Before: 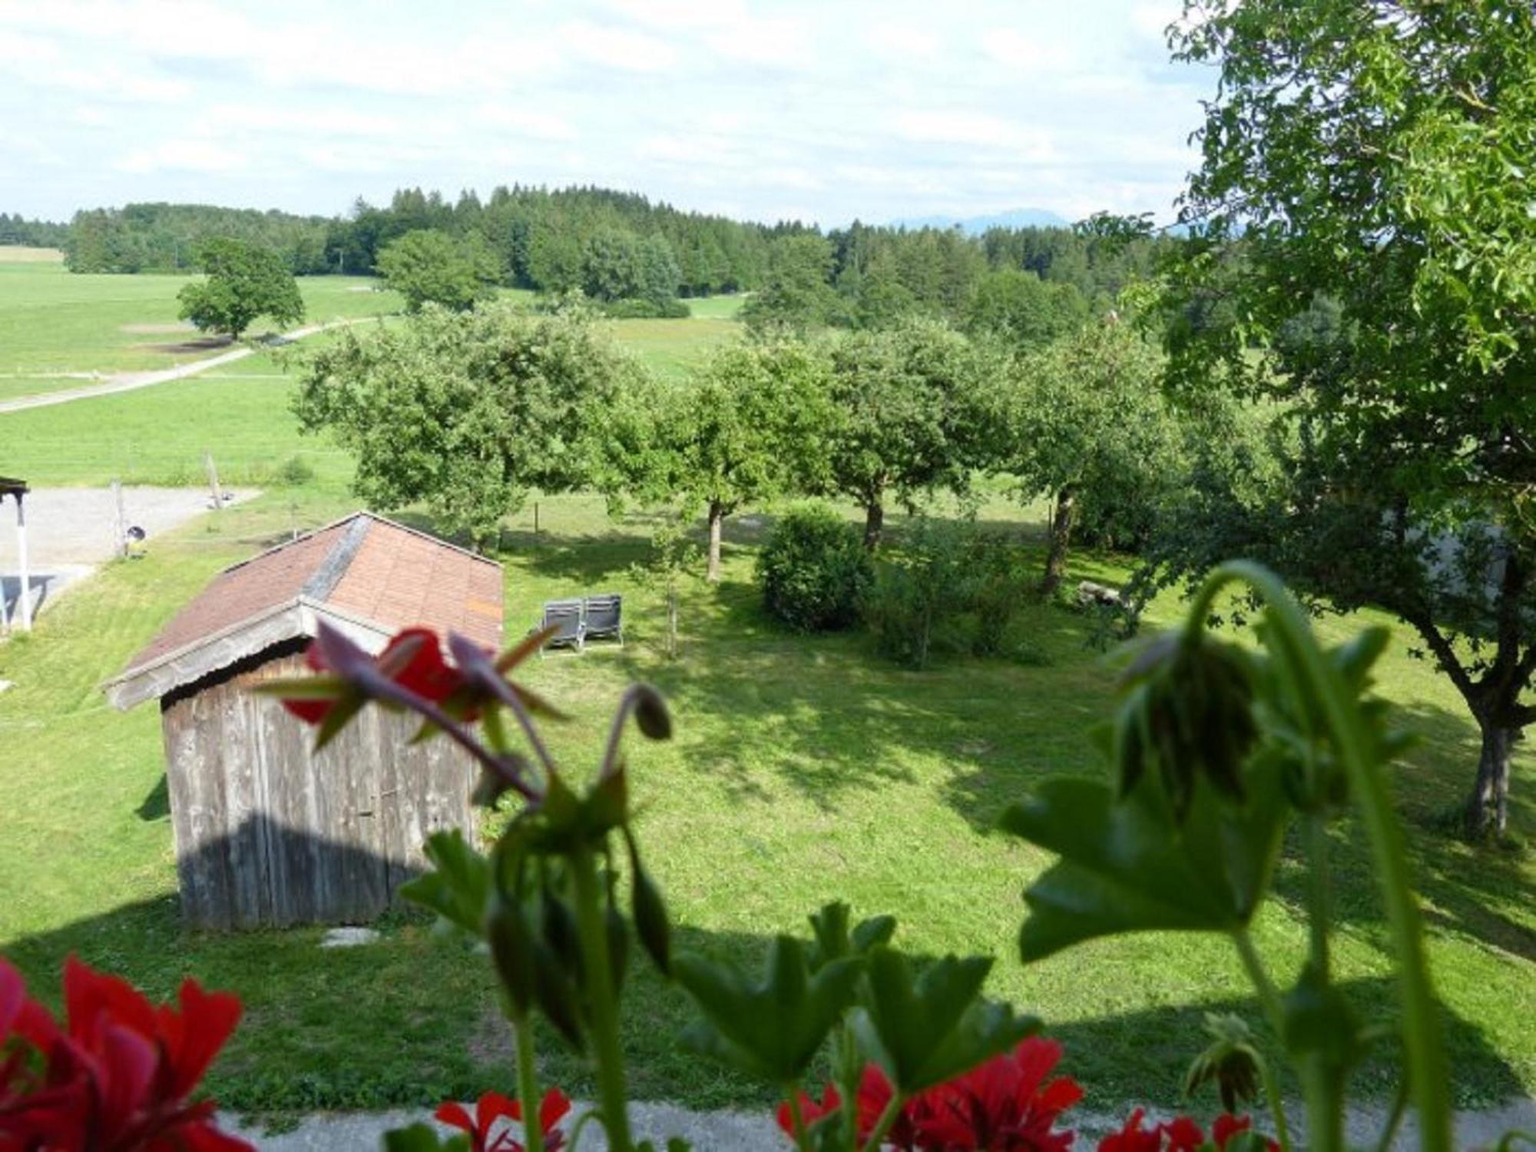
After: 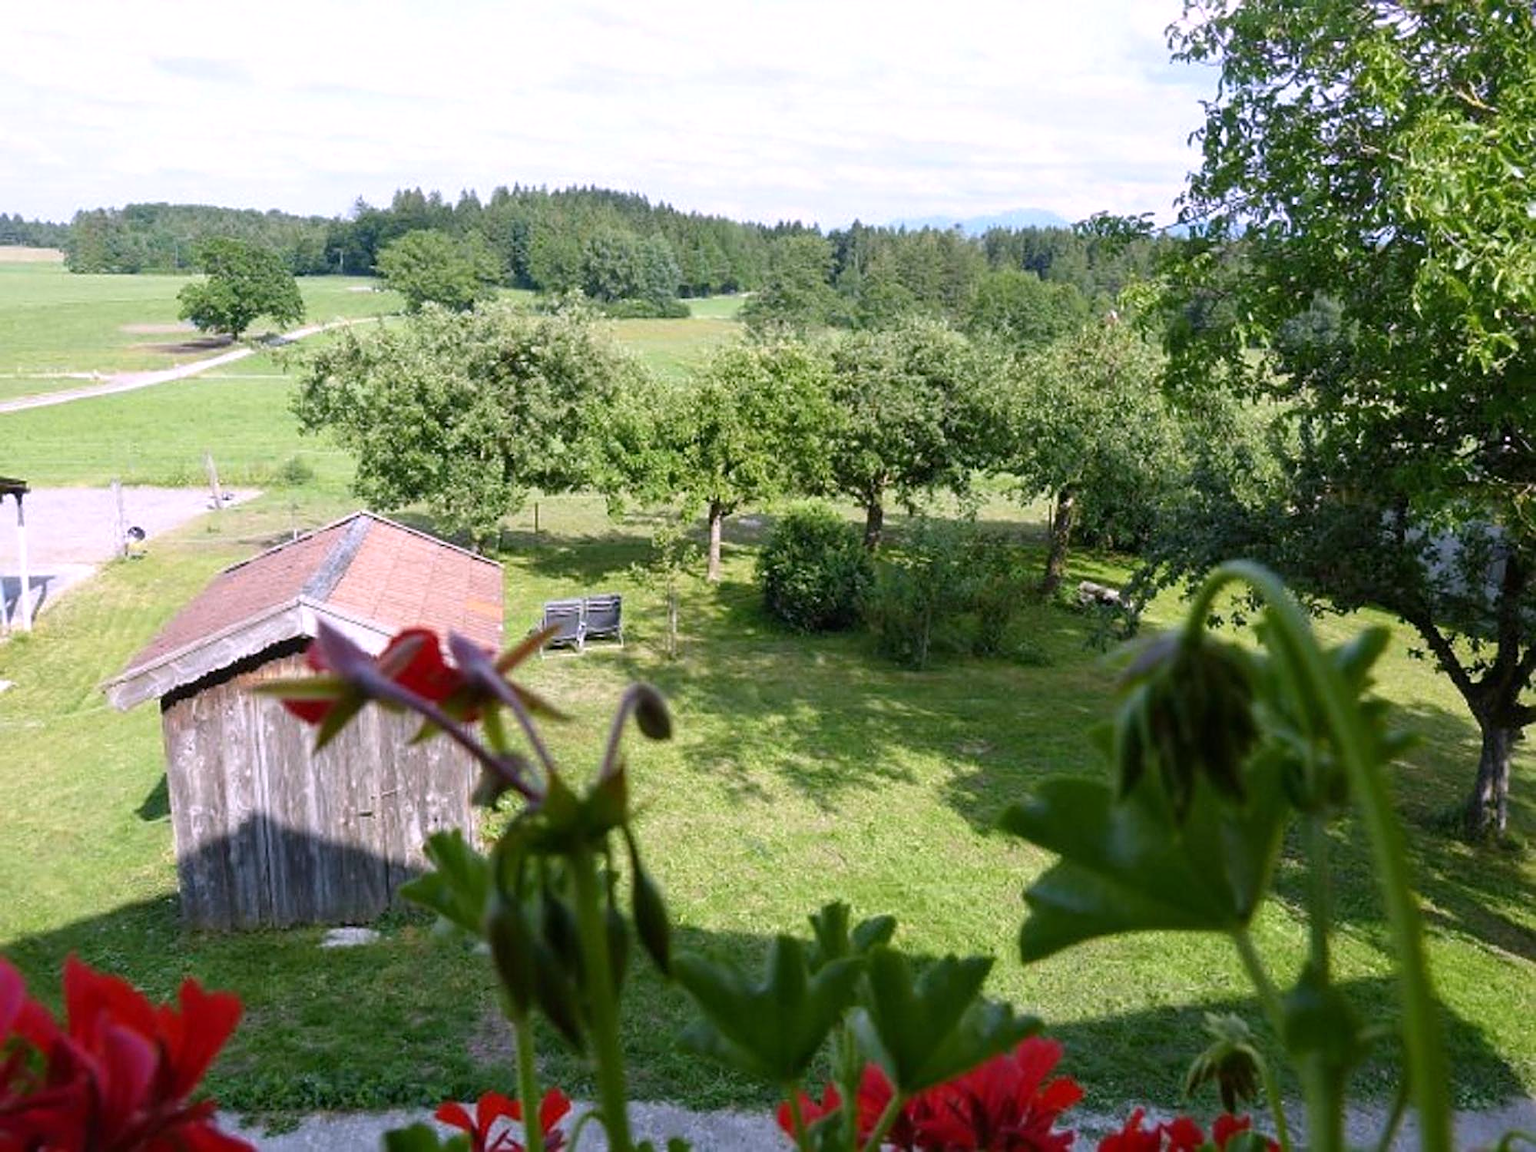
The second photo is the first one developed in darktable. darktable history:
white balance: red 1.066, blue 1.119
sharpen: on, module defaults
